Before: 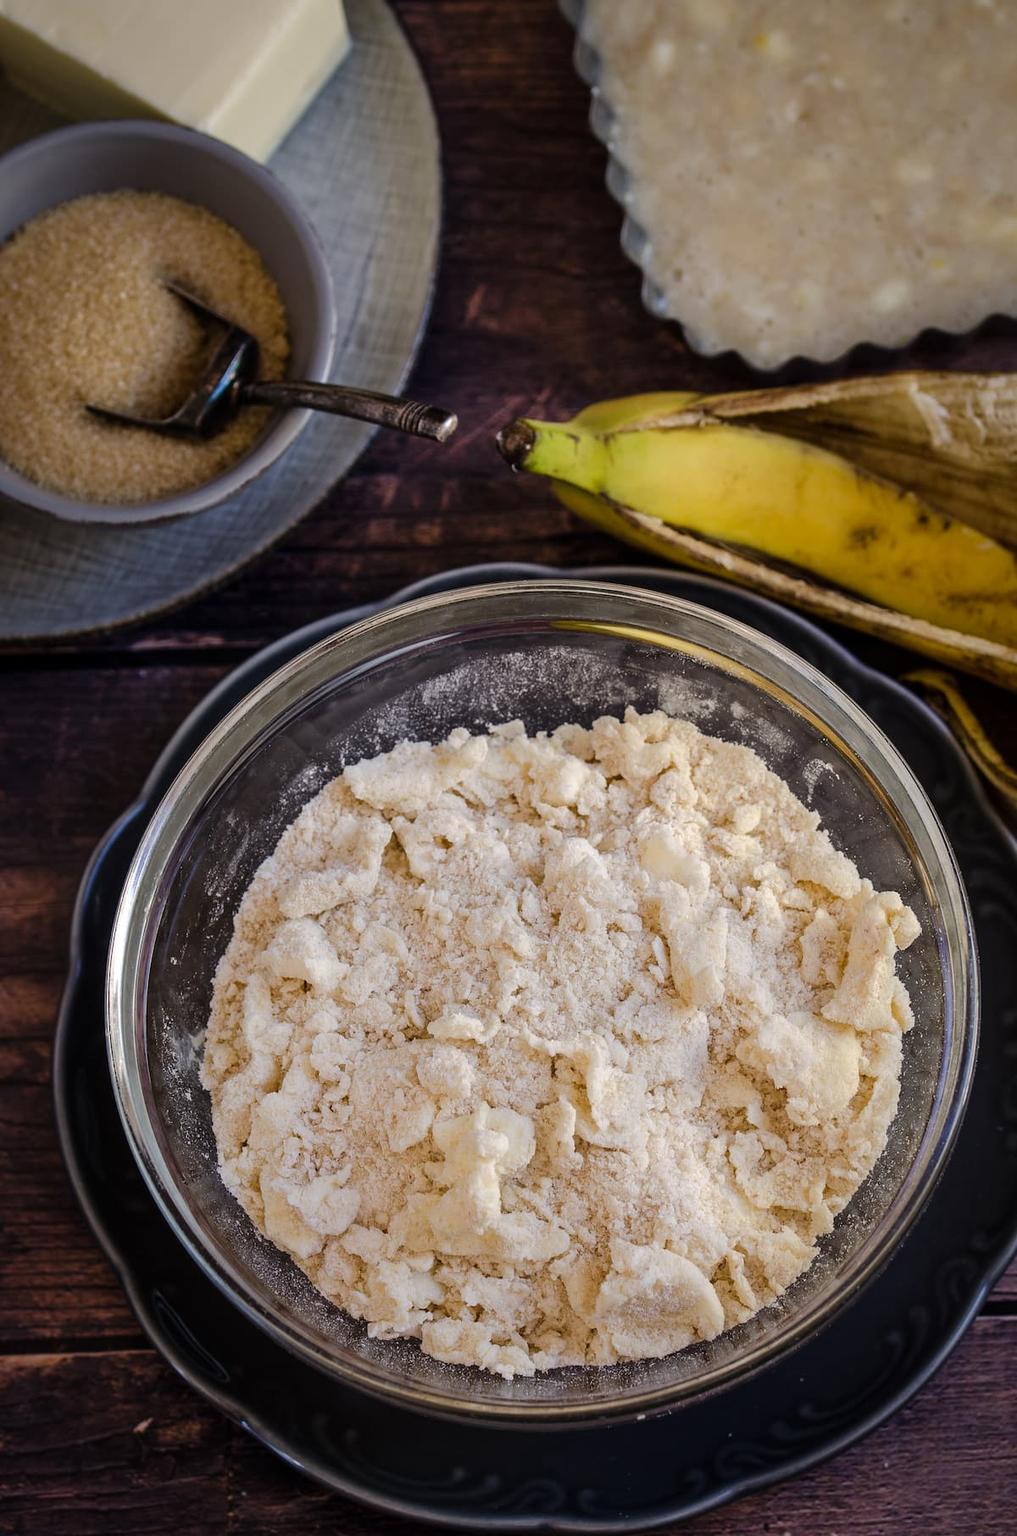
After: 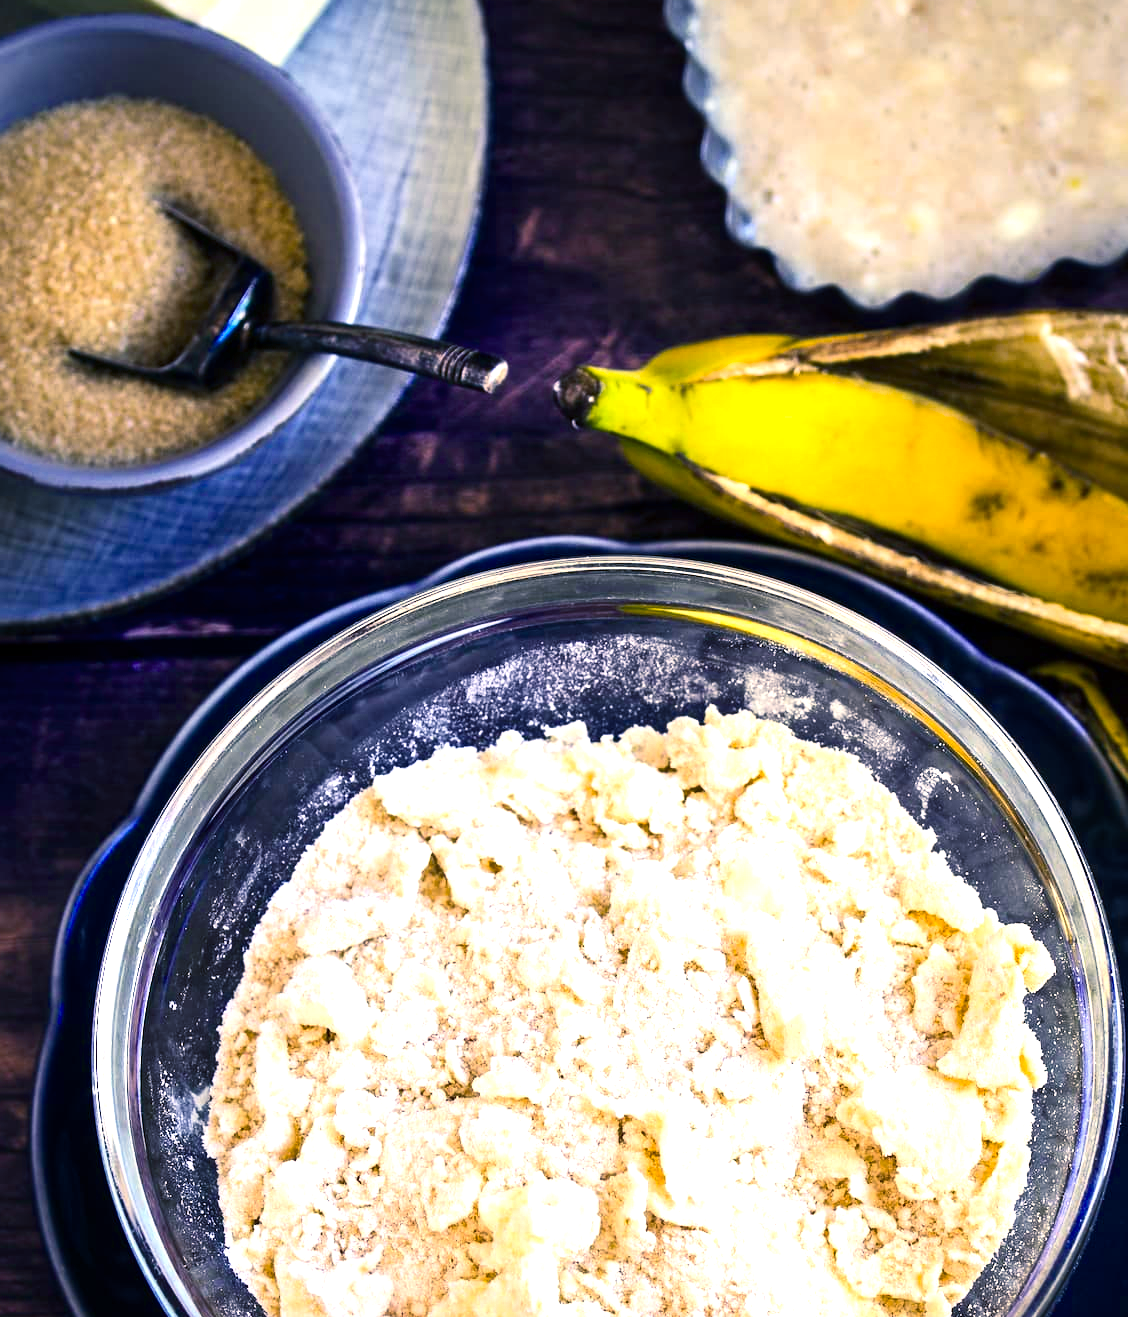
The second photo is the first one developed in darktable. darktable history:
color balance rgb: shadows lift › luminance -40.856%, shadows lift › chroma 13.848%, shadows lift › hue 259.51°, power › hue 60.98°, perceptual saturation grading › global saturation 25.125%, perceptual brilliance grading › global brilliance 34.897%, perceptual brilliance grading › highlights 49.54%, perceptual brilliance grading › mid-tones 58.897%, perceptual brilliance grading › shadows 34.944%, global vibrance 16.059%, saturation formula JzAzBz (2021)
crop: left 2.685%, top 7.097%, right 3.238%, bottom 20.197%
